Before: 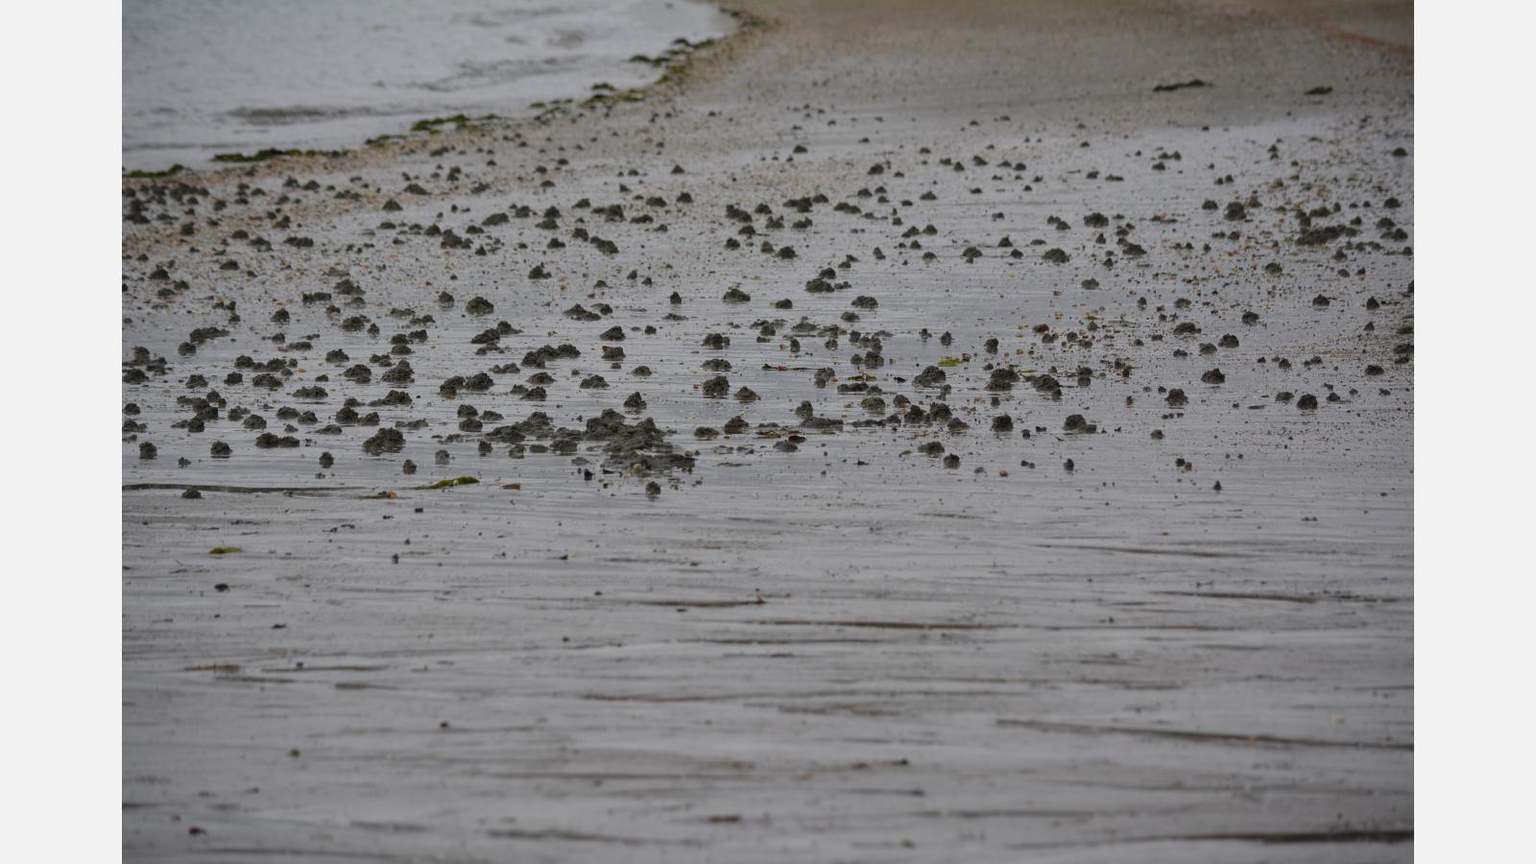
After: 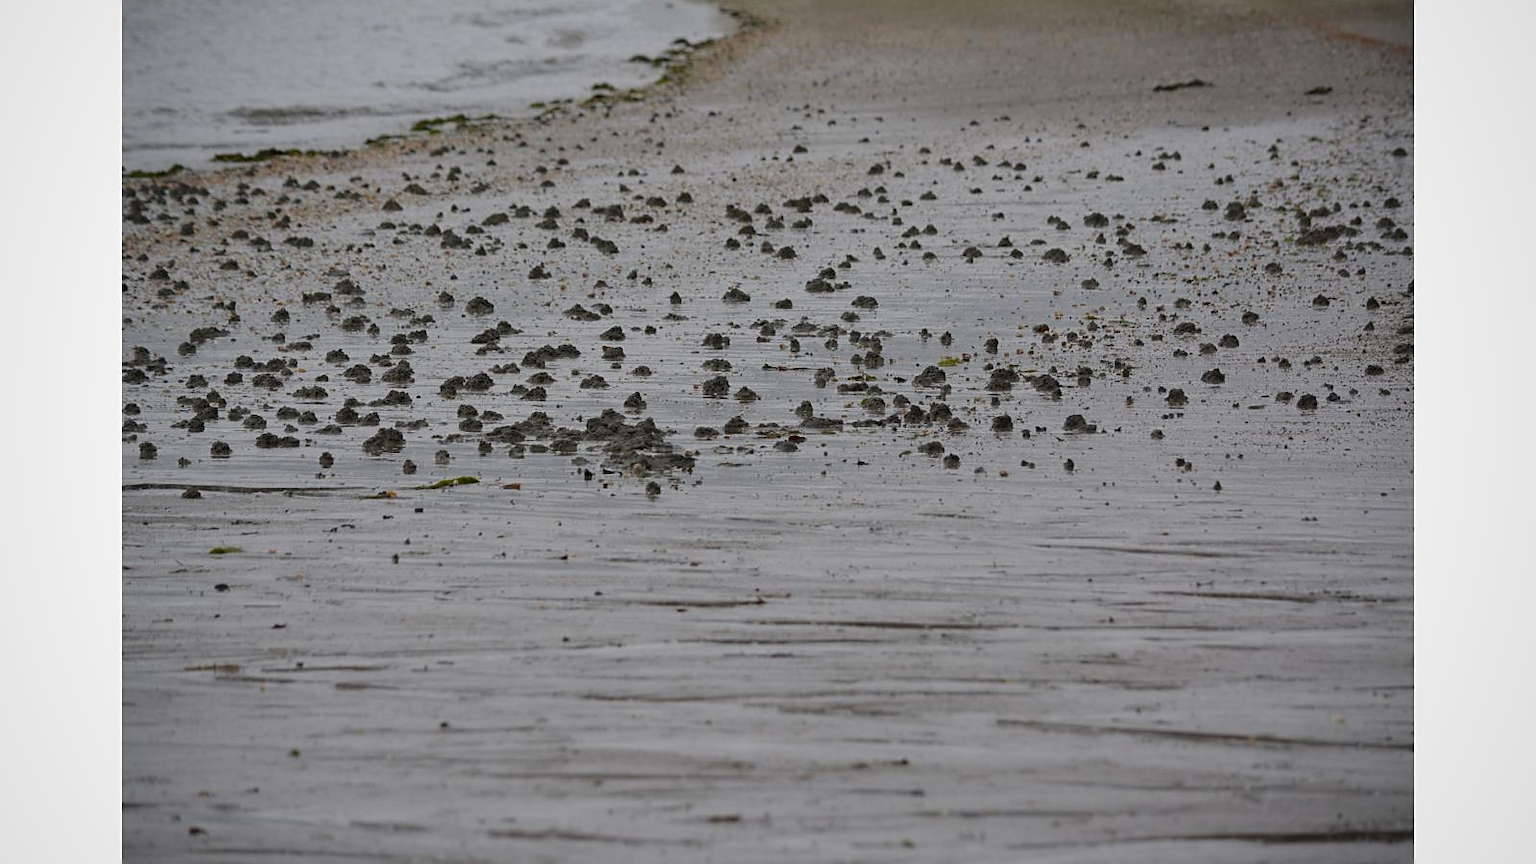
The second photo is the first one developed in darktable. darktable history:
sharpen: radius 1.895, amount 0.403, threshold 1.212
vignetting: fall-off radius 61.08%, brightness -0.29, center (-0.033, -0.049)
tone equalizer: on, module defaults
color correction: highlights b* 0.045, saturation 1.06
